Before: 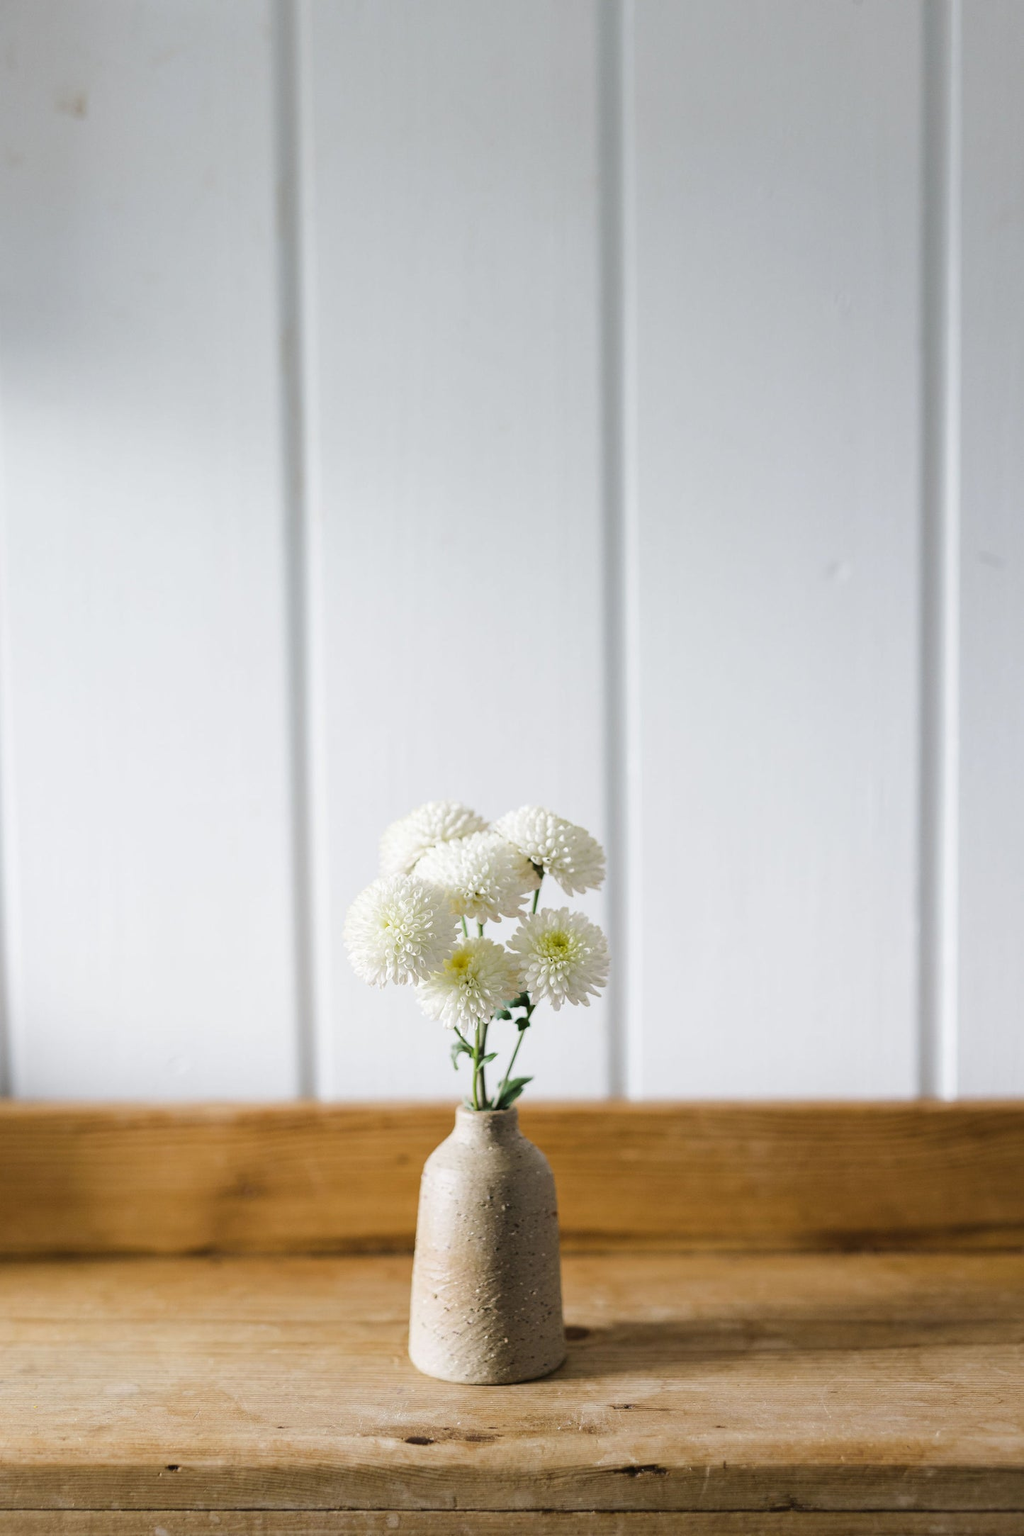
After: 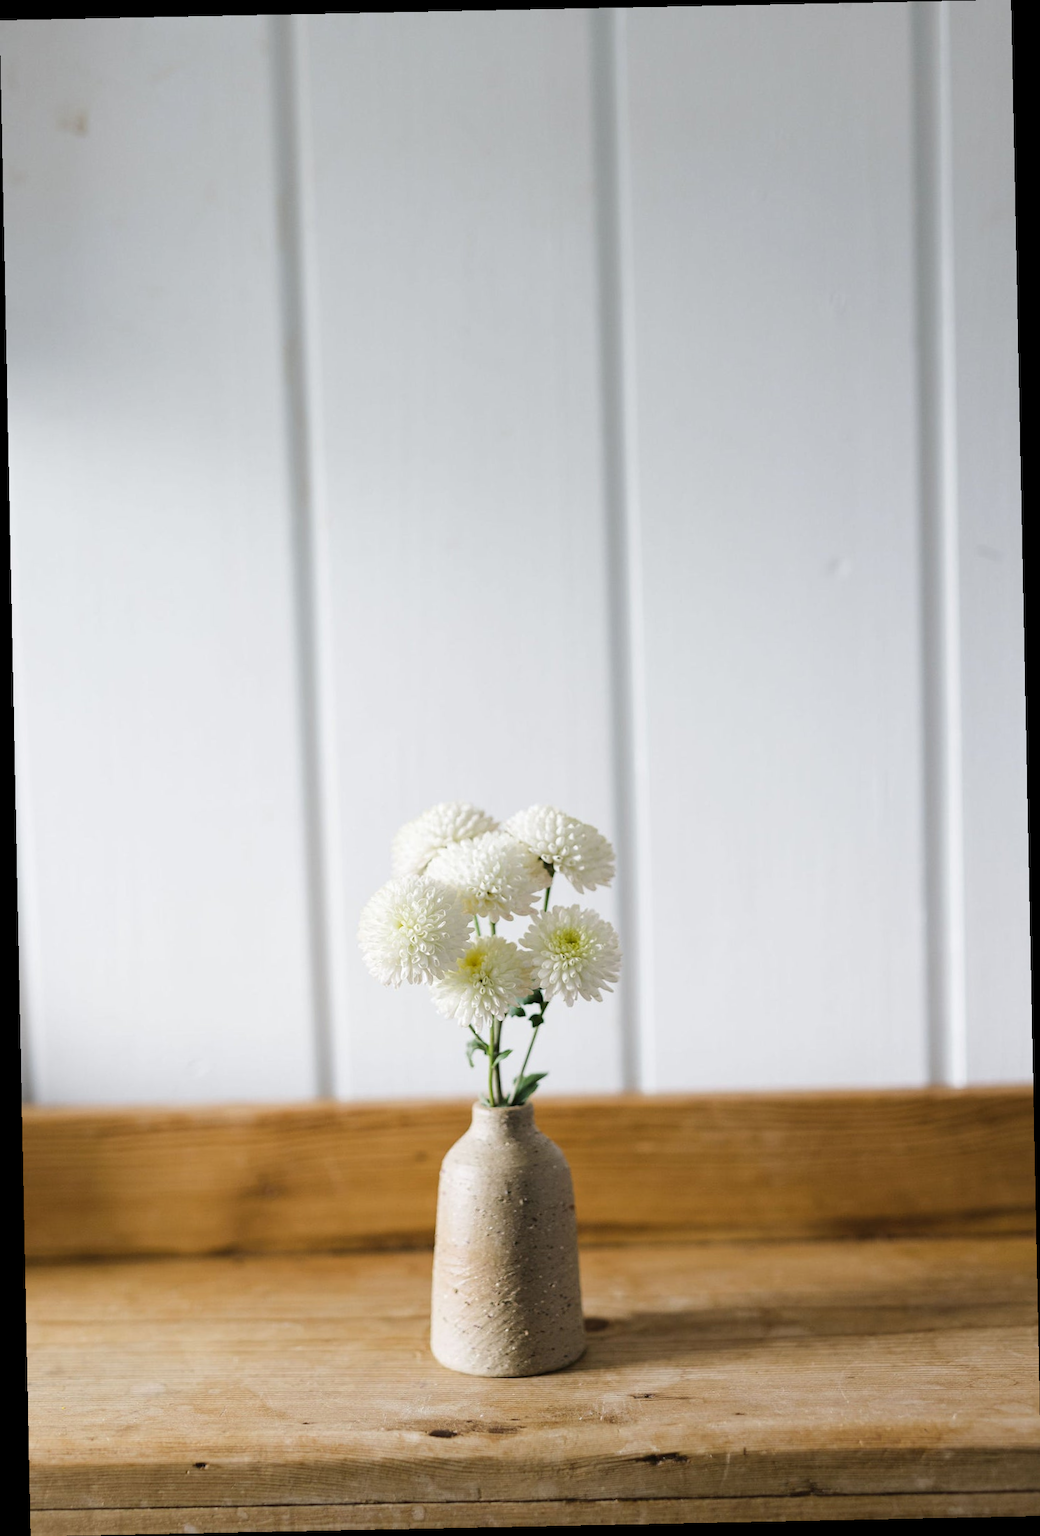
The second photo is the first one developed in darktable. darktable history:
tone equalizer: on, module defaults
rotate and perspective: rotation -1.17°, automatic cropping off
